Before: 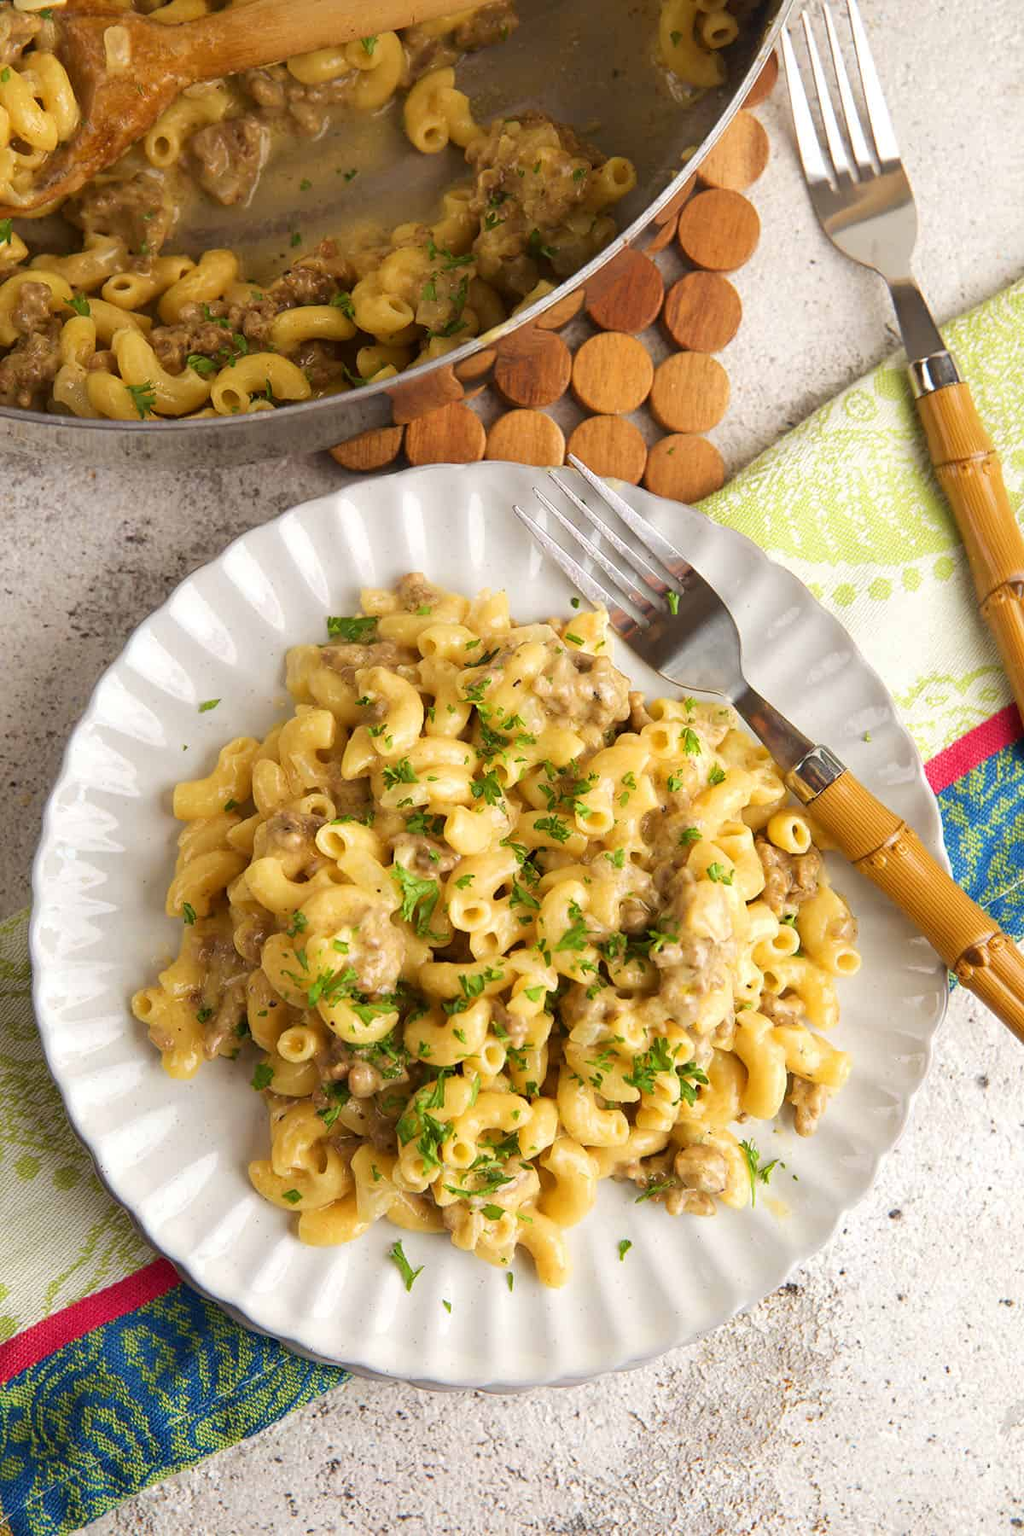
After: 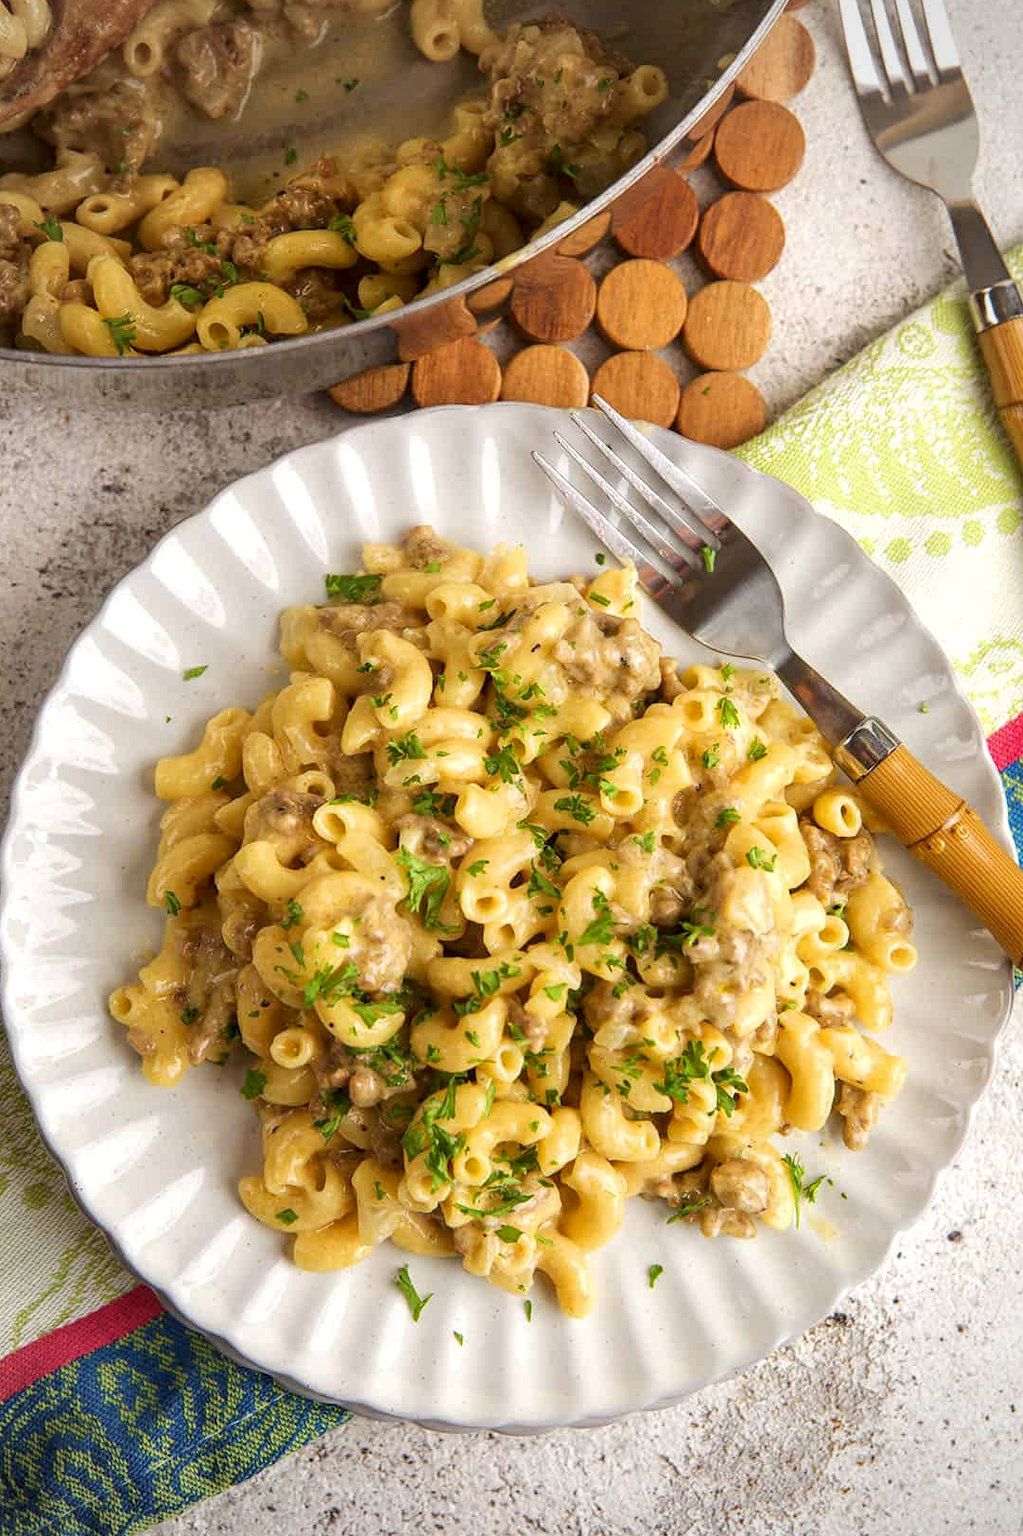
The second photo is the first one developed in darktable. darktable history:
crop: left 3.305%, top 6.436%, right 6.389%, bottom 3.258%
local contrast: on, module defaults
vignetting: fall-off radius 60.92%
